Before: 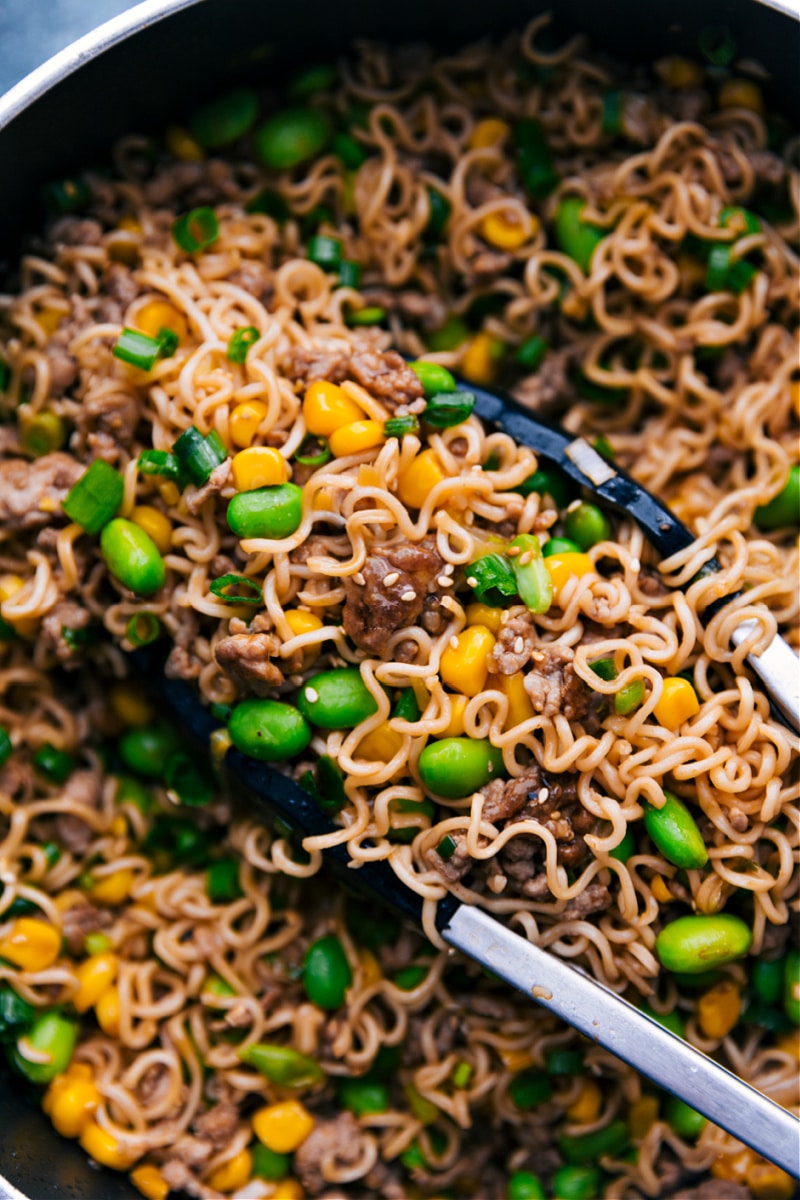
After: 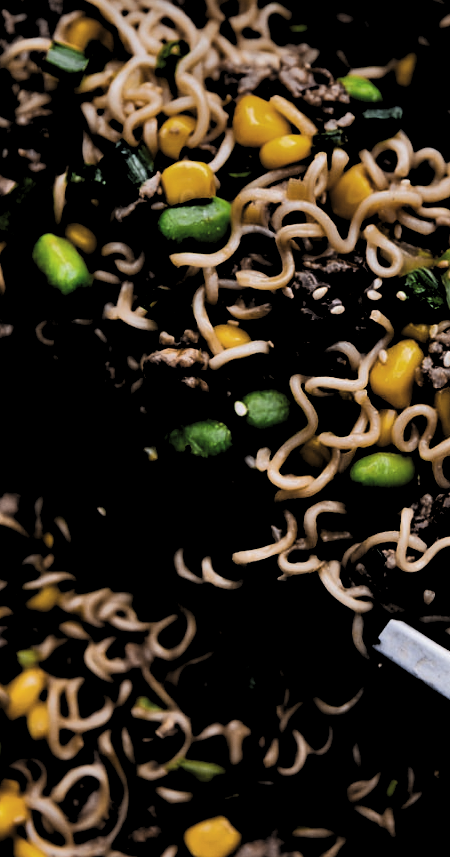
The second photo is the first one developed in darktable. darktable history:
shadows and highlights: shadows 43.71, white point adjustment -1.46, soften with gaussian
levels: levels [0.514, 0.759, 1]
crop: left 8.966%, top 23.852%, right 34.699%, bottom 4.703%
